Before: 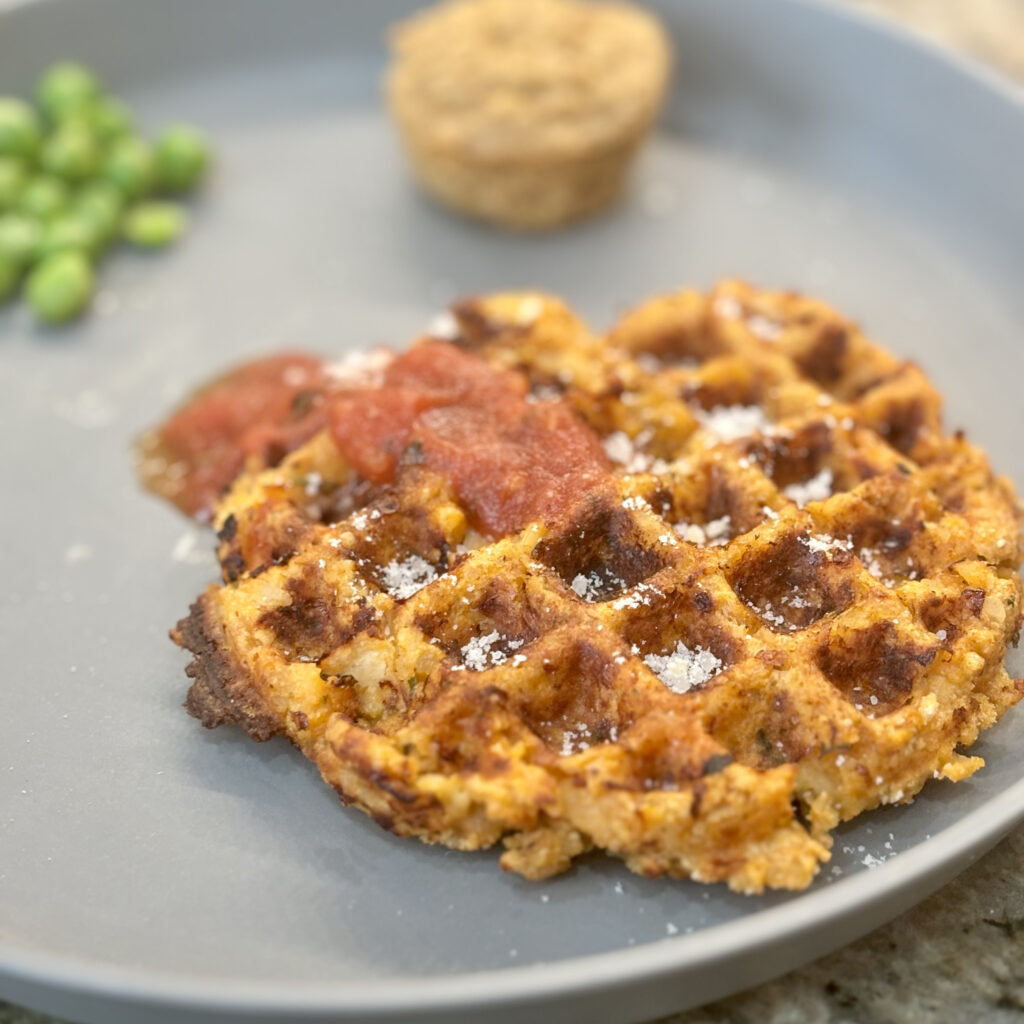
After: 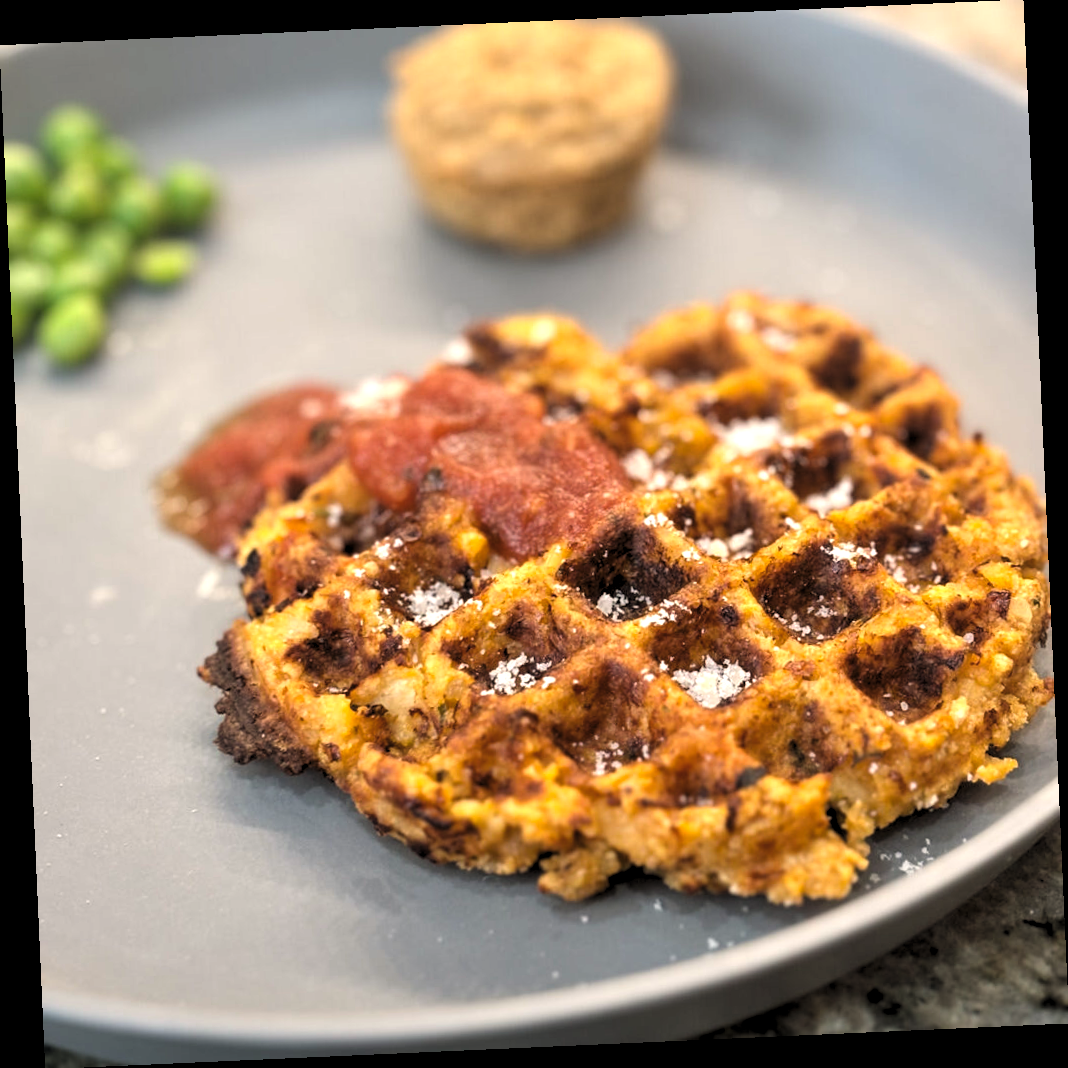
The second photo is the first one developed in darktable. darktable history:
levels: levels [0.182, 0.542, 0.902]
color balance rgb: shadows lift › hue 87.51°, highlights gain › chroma 1.62%, highlights gain › hue 55.1°, global offset › chroma 0.1%, global offset › hue 253.66°, linear chroma grading › global chroma 0.5%
rotate and perspective: rotation -2.56°, automatic cropping off
